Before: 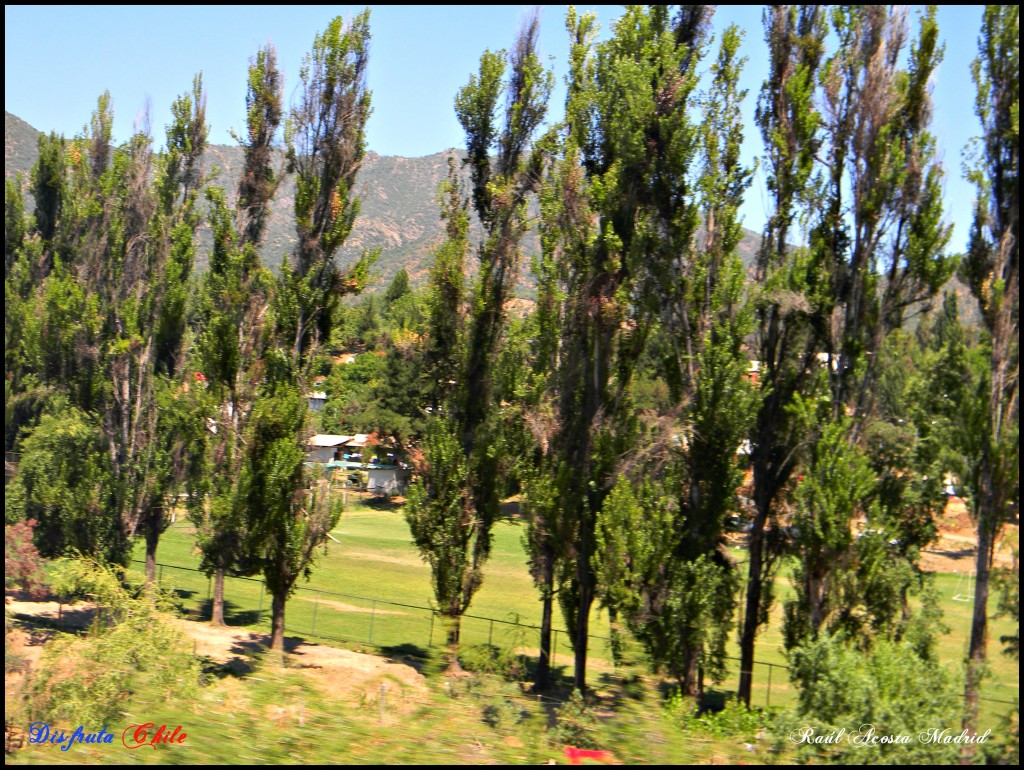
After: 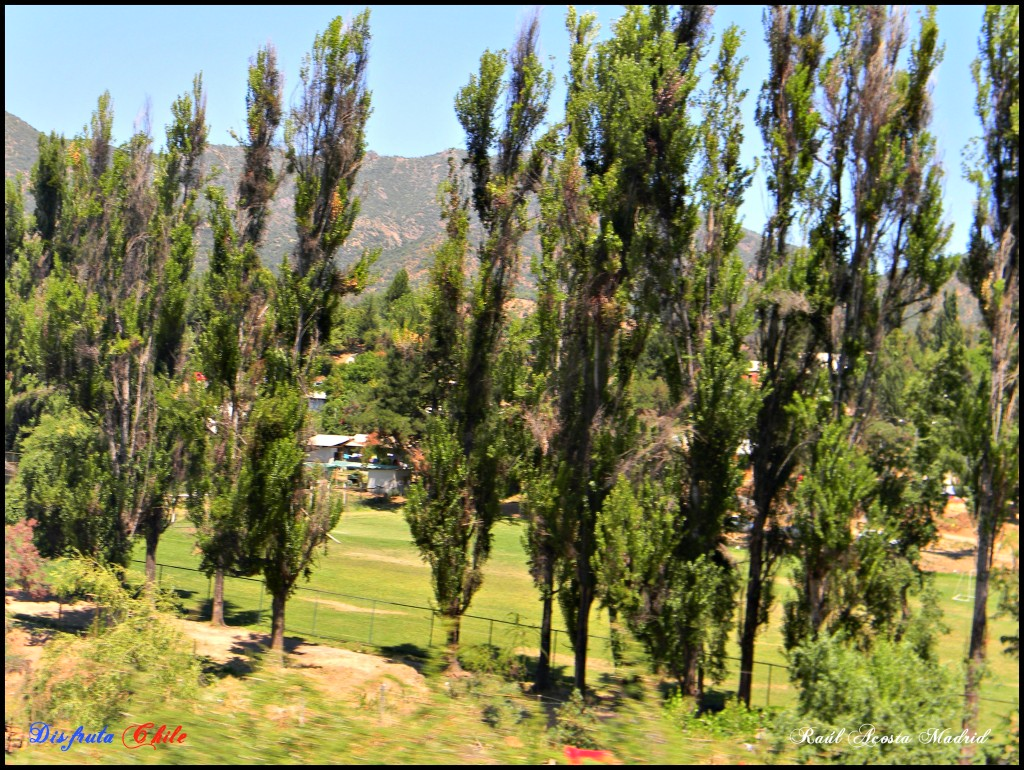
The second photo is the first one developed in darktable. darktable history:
shadows and highlights: low approximation 0.01, soften with gaussian
tone equalizer: -7 EV 0.13 EV, smoothing diameter 25%, edges refinement/feathering 10, preserve details guided filter
